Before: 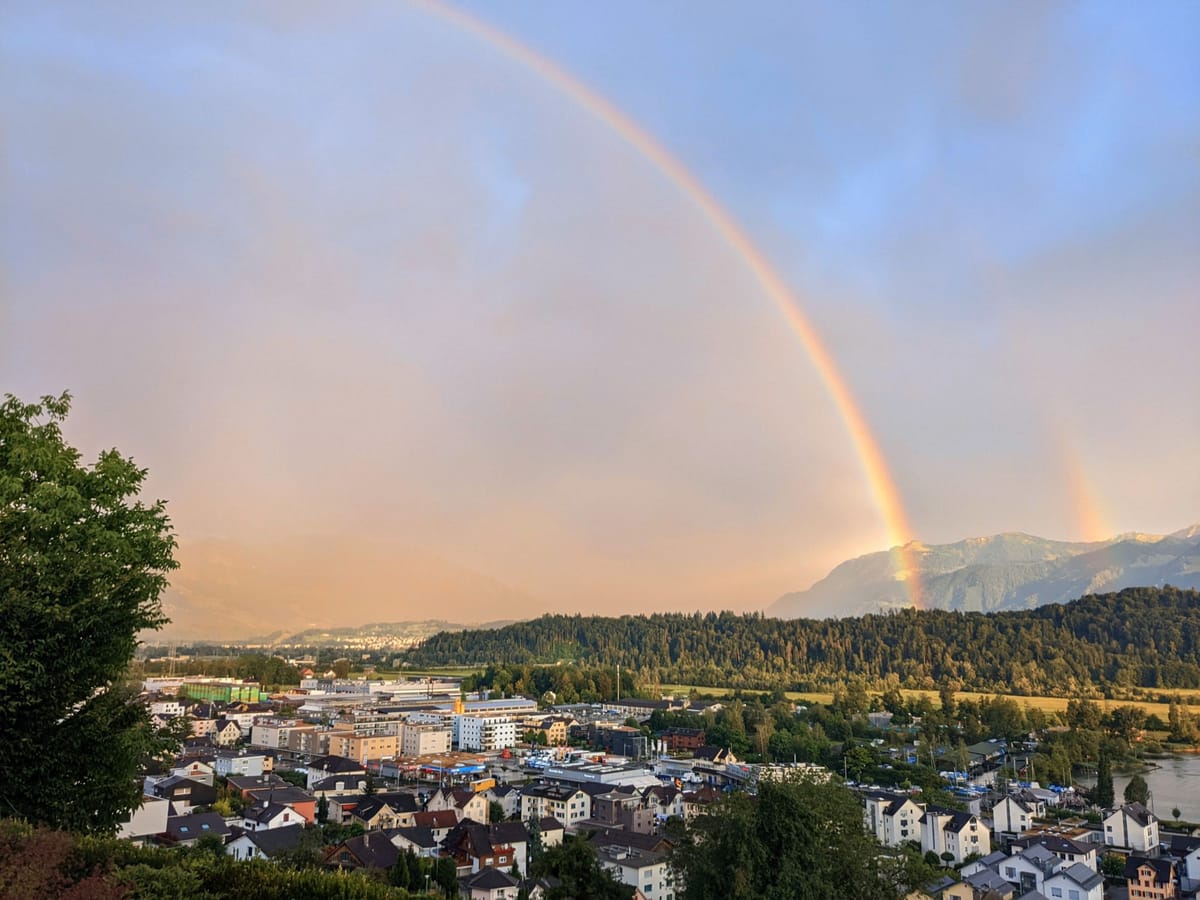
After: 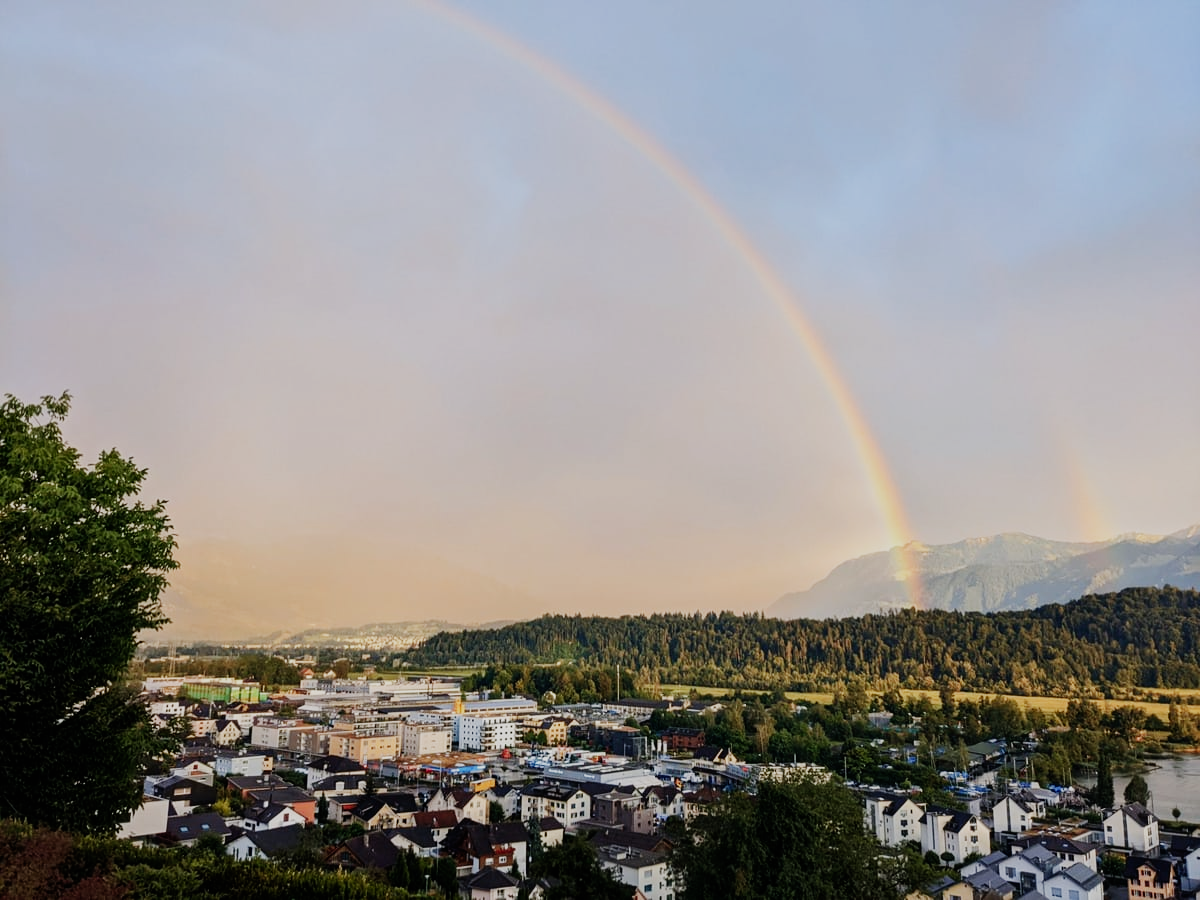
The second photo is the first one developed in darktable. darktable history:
sigmoid: skew -0.2, preserve hue 0%, red attenuation 0.1, red rotation 0.035, green attenuation 0.1, green rotation -0.017, blue attenuation 0.15, blue rotation -0.052, base primaries Rec2020
tone equalizer: on, module defaults
